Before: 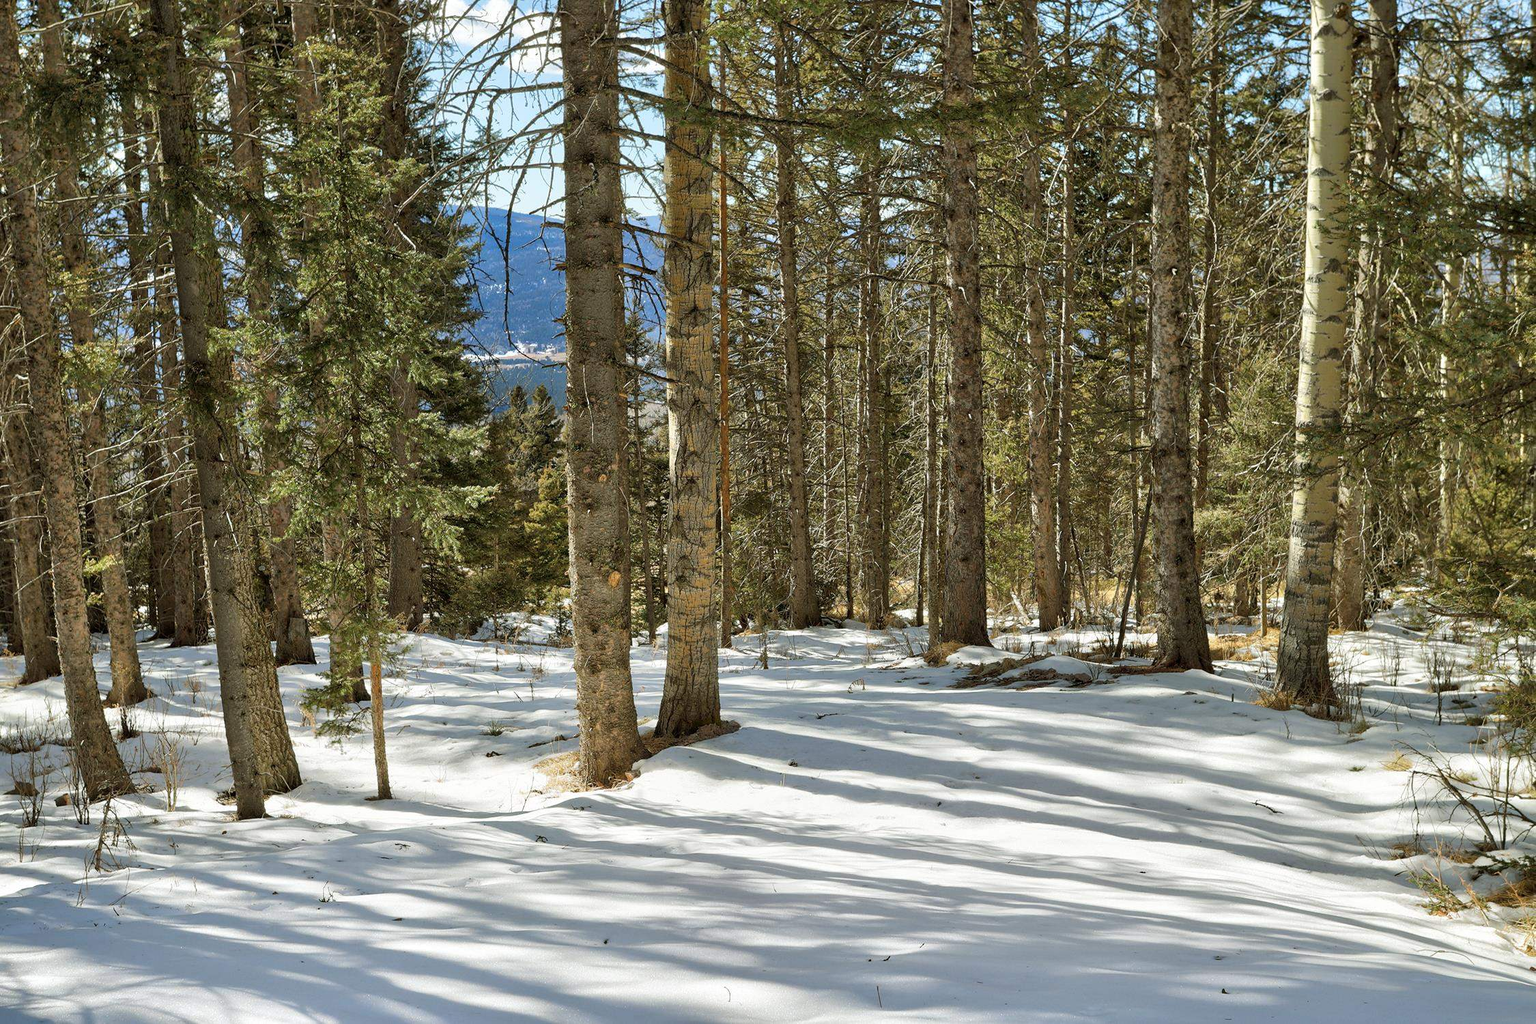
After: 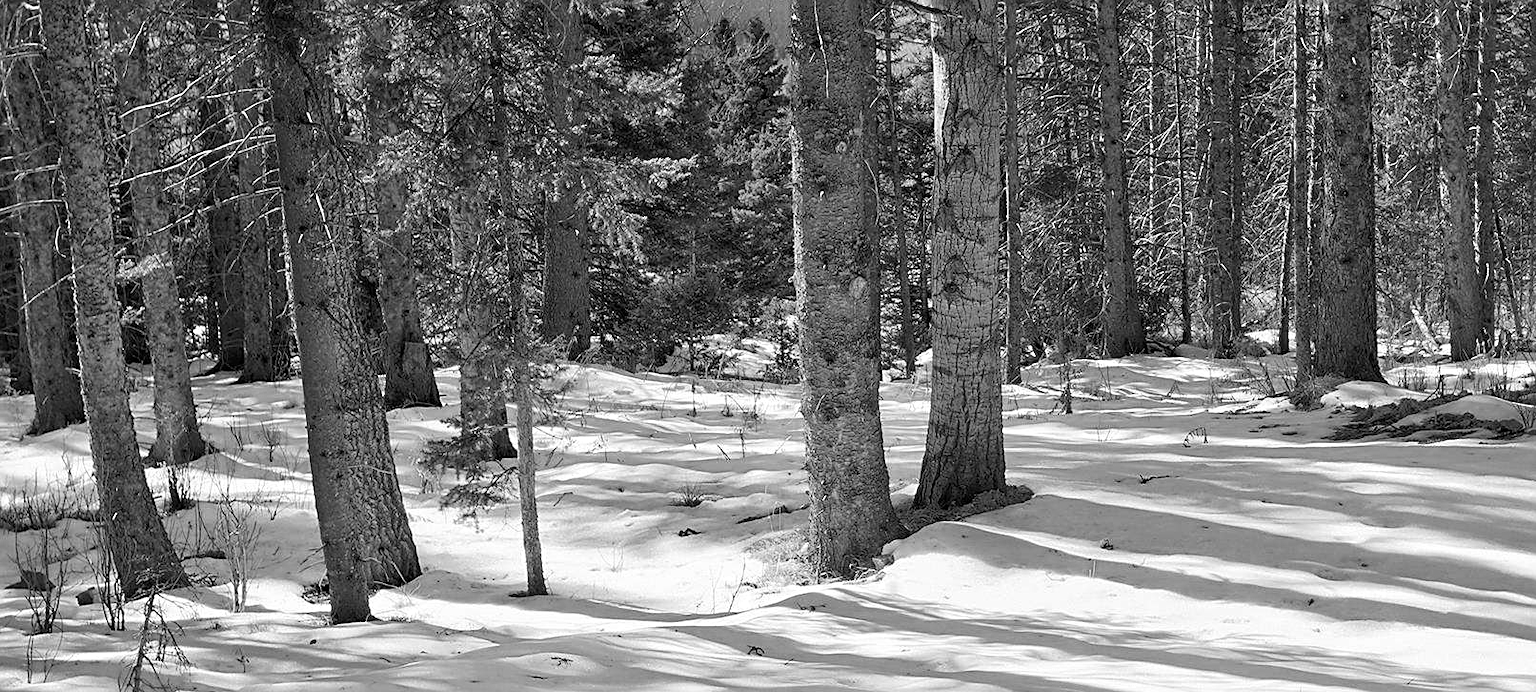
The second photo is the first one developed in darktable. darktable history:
crop: top 36.405%, right 28.342%, bottom 15.118%
sharpen: on, module defaults
contrast brightness saturation: saturation -0.067
color zones: curves: ch0 [(0, 0.613) (0.01, 0.613) (0.245, 0.448) (0.498, 0.529) (0.642, 0.665) (0.879, 0.777) (0.99, 0.613)]; ch1 [(0, 0) (0.143, 0) (0.286, 0) (0.429, 0) (0.571, 0) (0.714, 0) (0.857, 0)]
